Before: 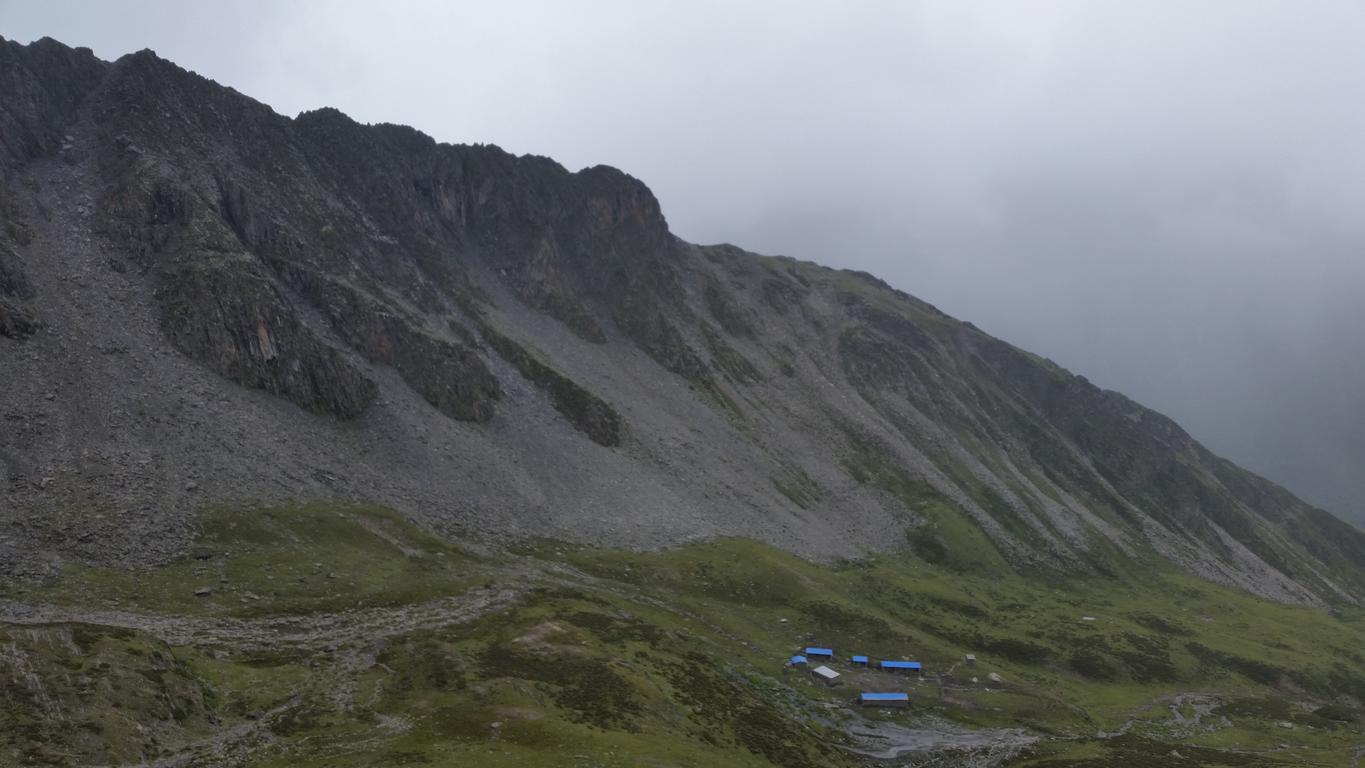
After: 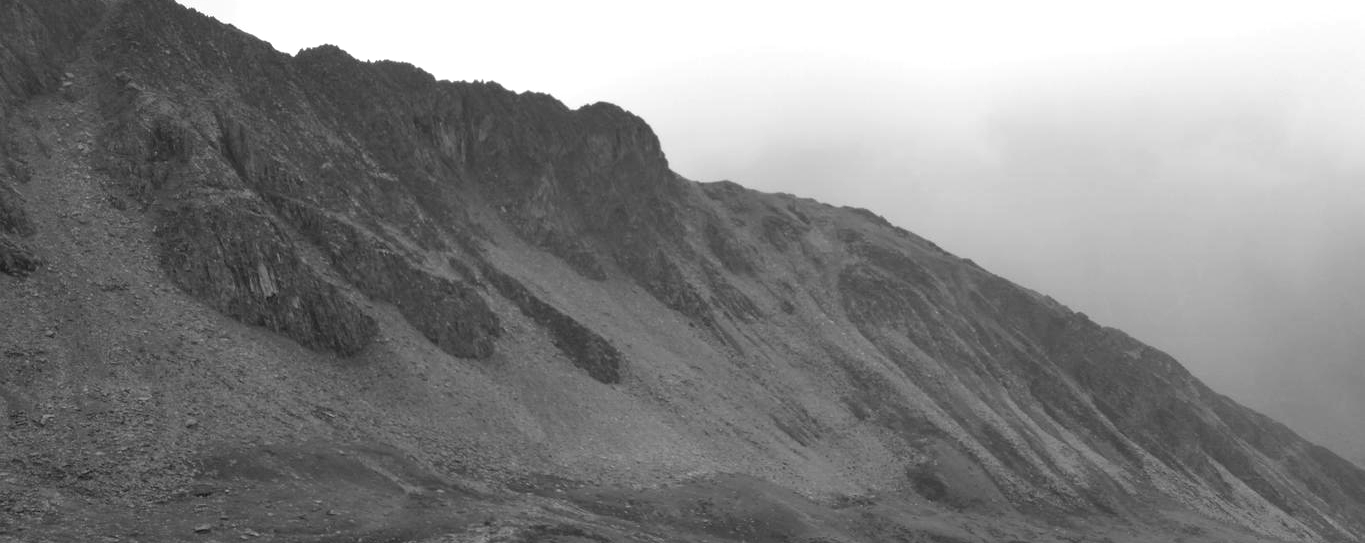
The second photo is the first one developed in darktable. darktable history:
crop and rotate: top 8.293%, bottom 20.996%
contrast brightness saturation: saturation -1
exposure: black level correction 0, exposure 0.7 EV, compensate exposure bias true, compensate highlight preservation false
